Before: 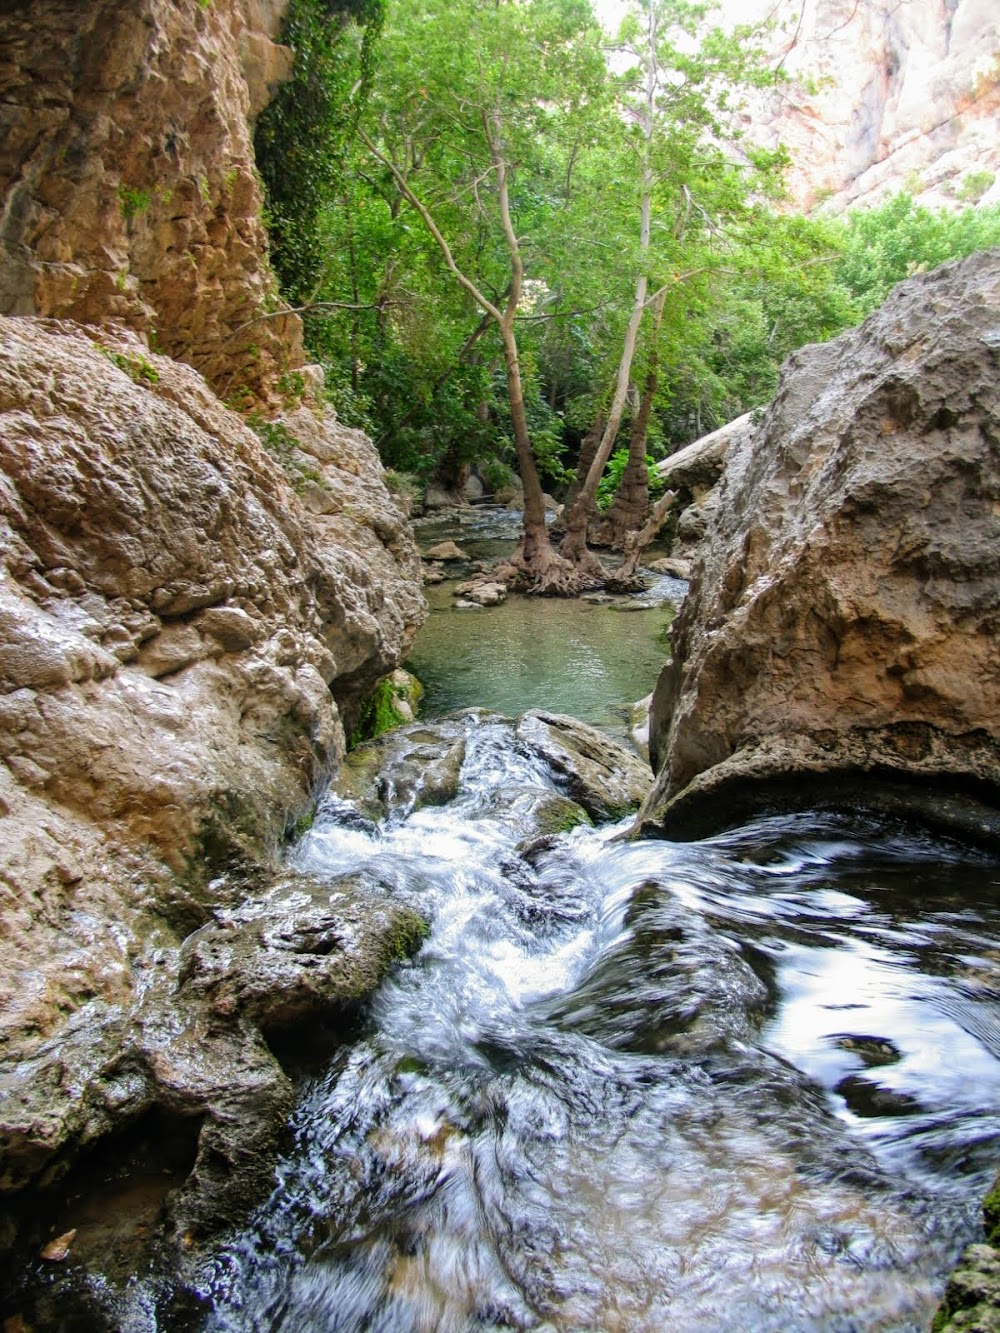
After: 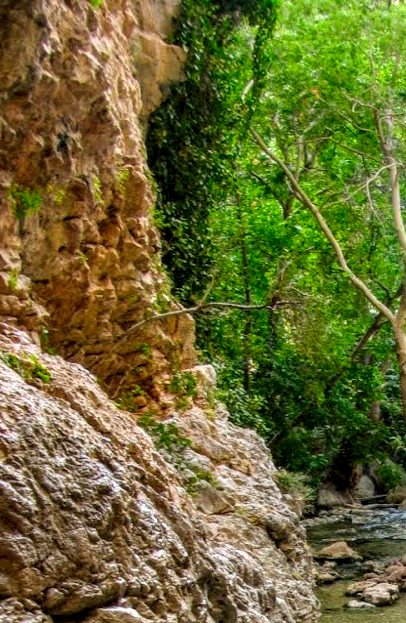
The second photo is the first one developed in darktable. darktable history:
exposure: exposure -0.06 EV, compensate highlight preservation false
crop and rotate: left 10.878%, top 0.052%, right 48.505%, bottom 53.205%
local contrast: detail 150%
color correction: highlights b* -0.055, saturation 1.34
